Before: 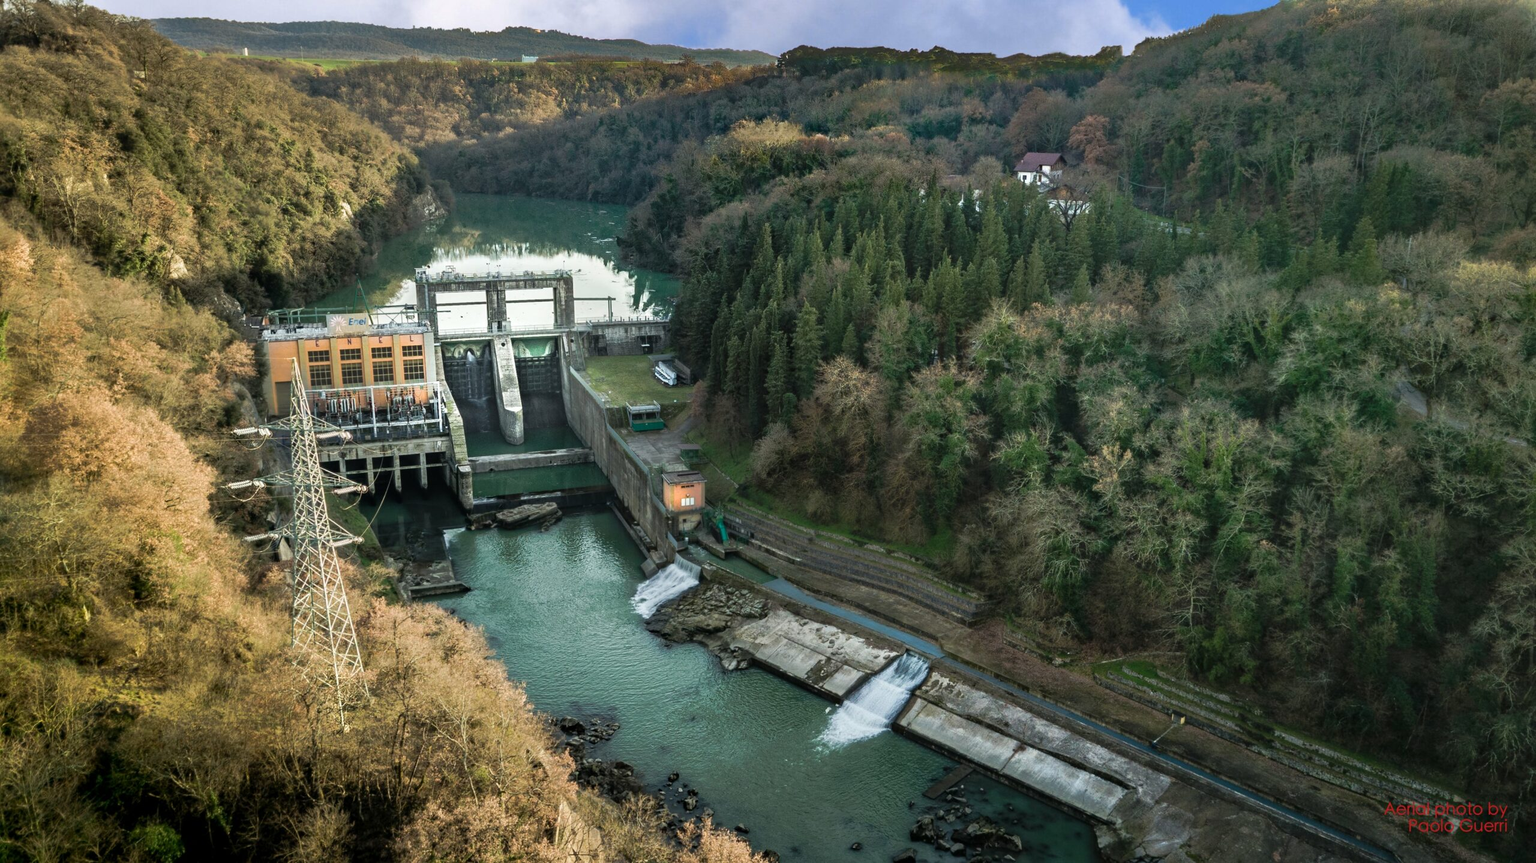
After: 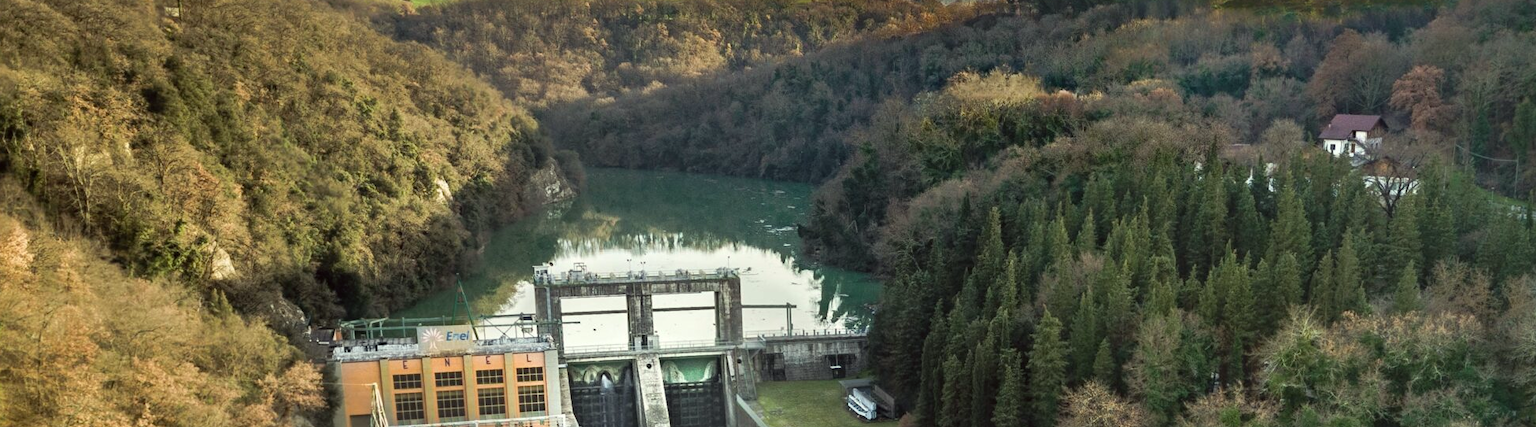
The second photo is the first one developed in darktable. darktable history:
exposure: compensate exposure bias true, compensate highlight preservation false
color correction: highlights a* -1.19, highlights b* 4.52, shadows a* 3.6
crop: left 0.57%, top 7.636%, right 23.171%, bottom 54.534%
